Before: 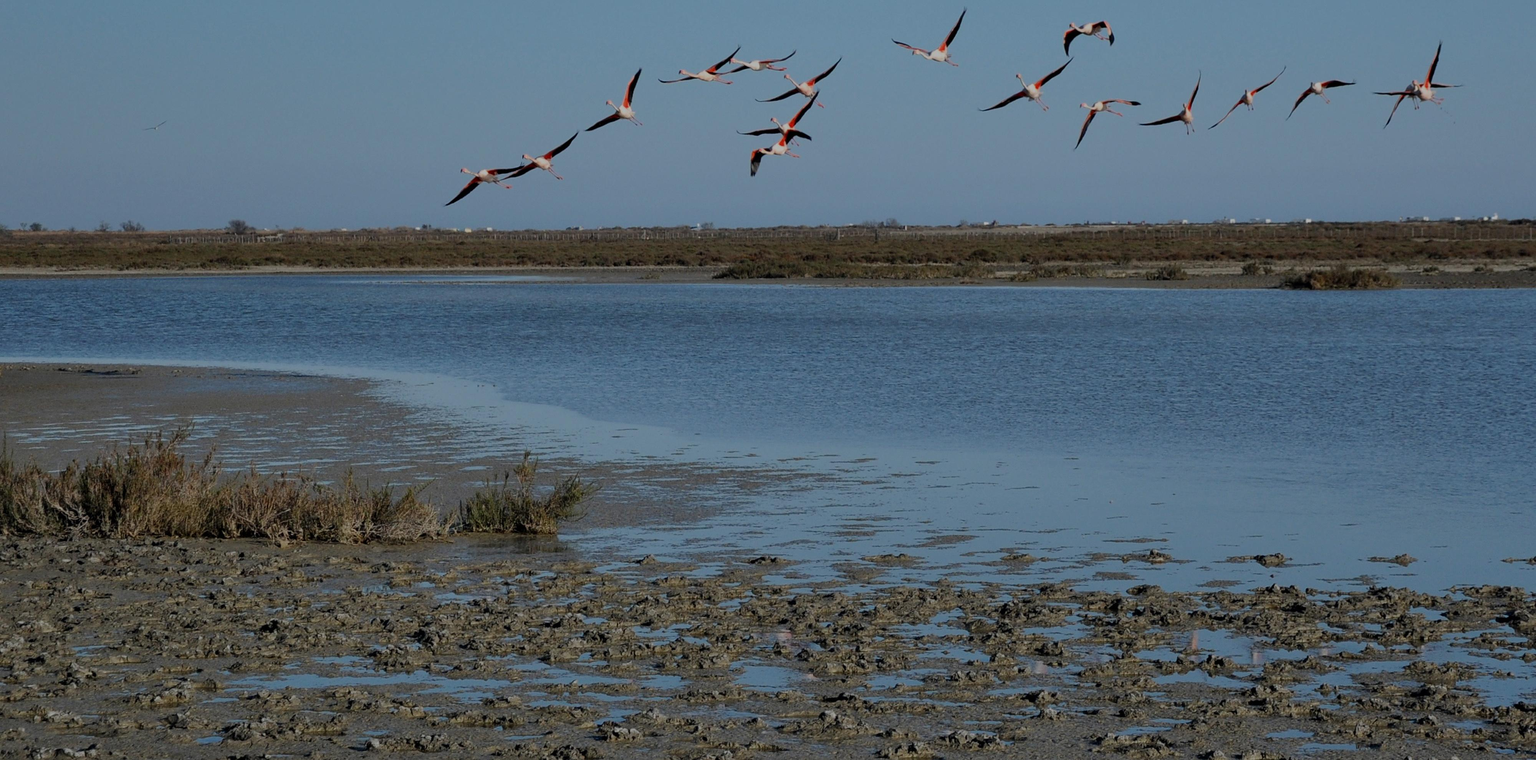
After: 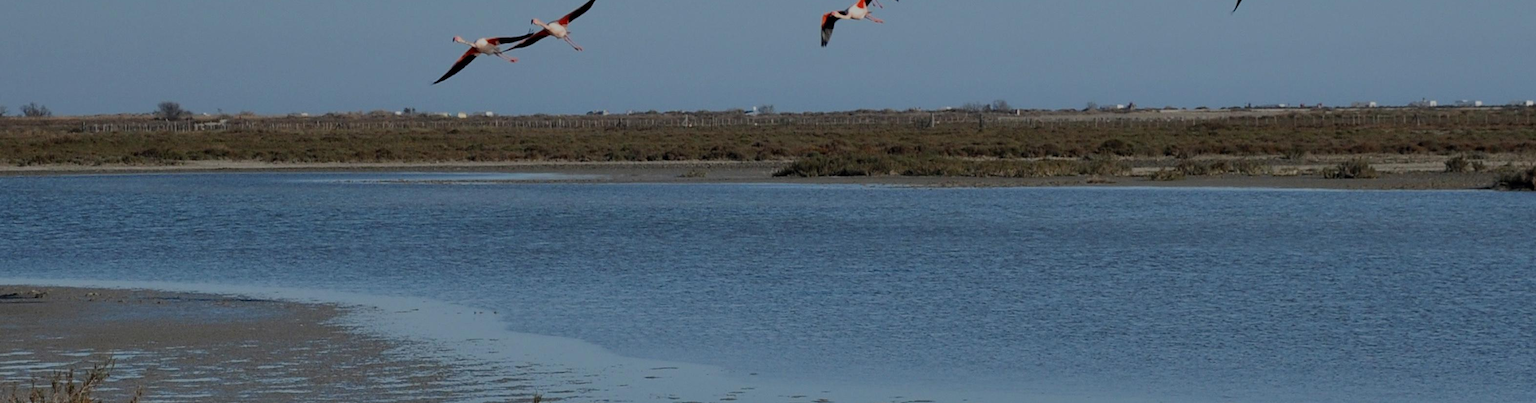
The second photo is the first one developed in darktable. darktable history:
crop: left 6.802%, top 18.42%, right 14.454%, bottom 39.775%
